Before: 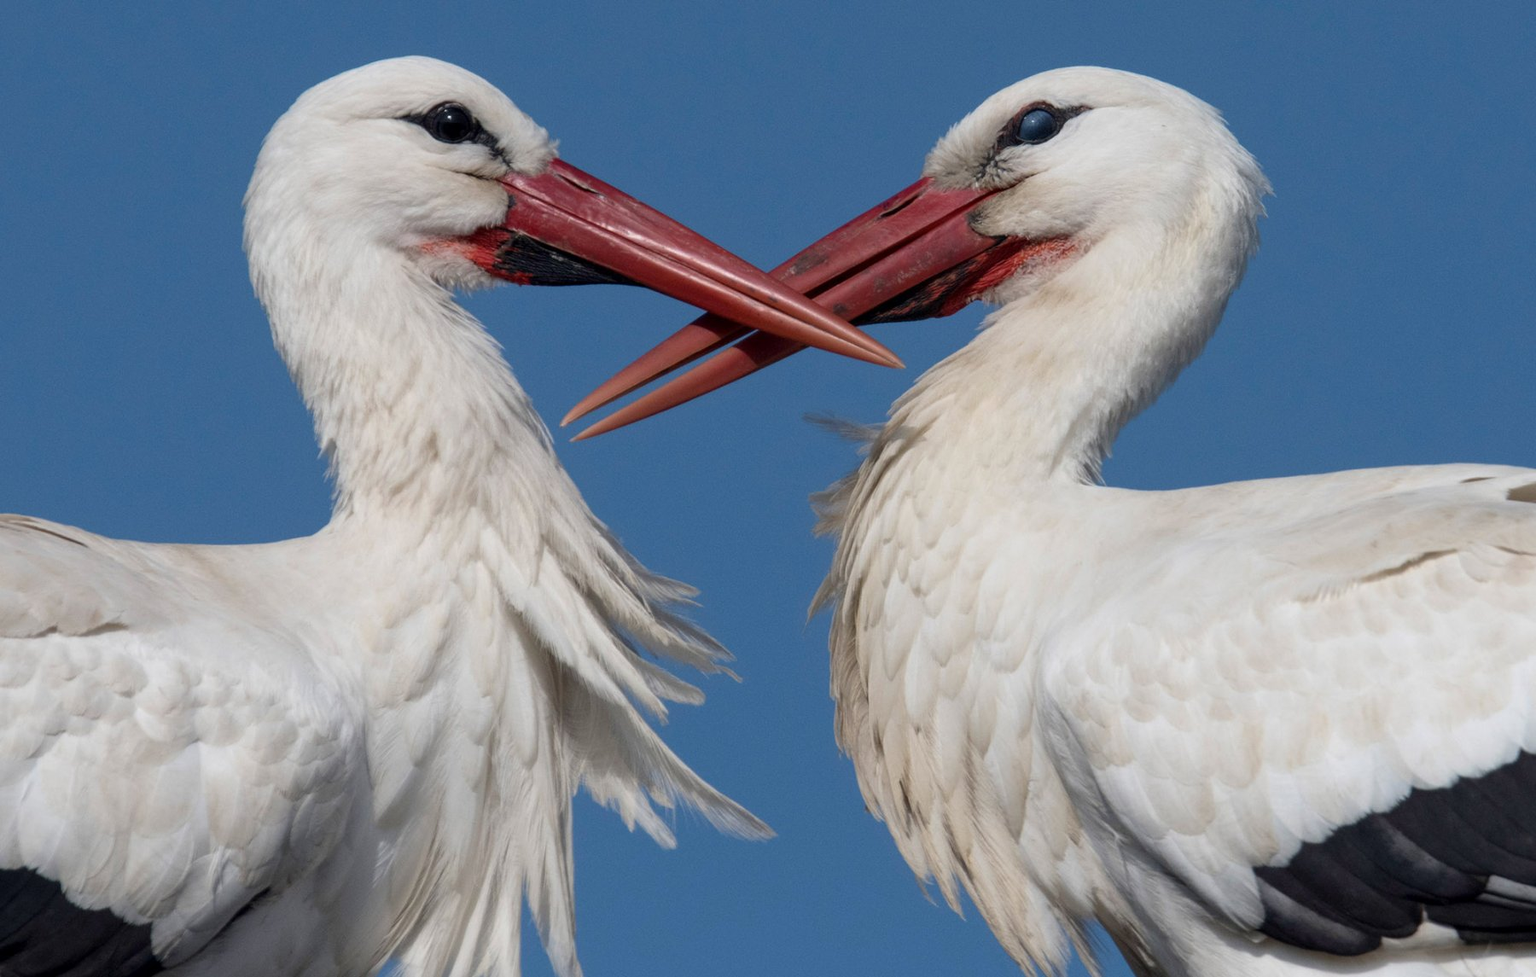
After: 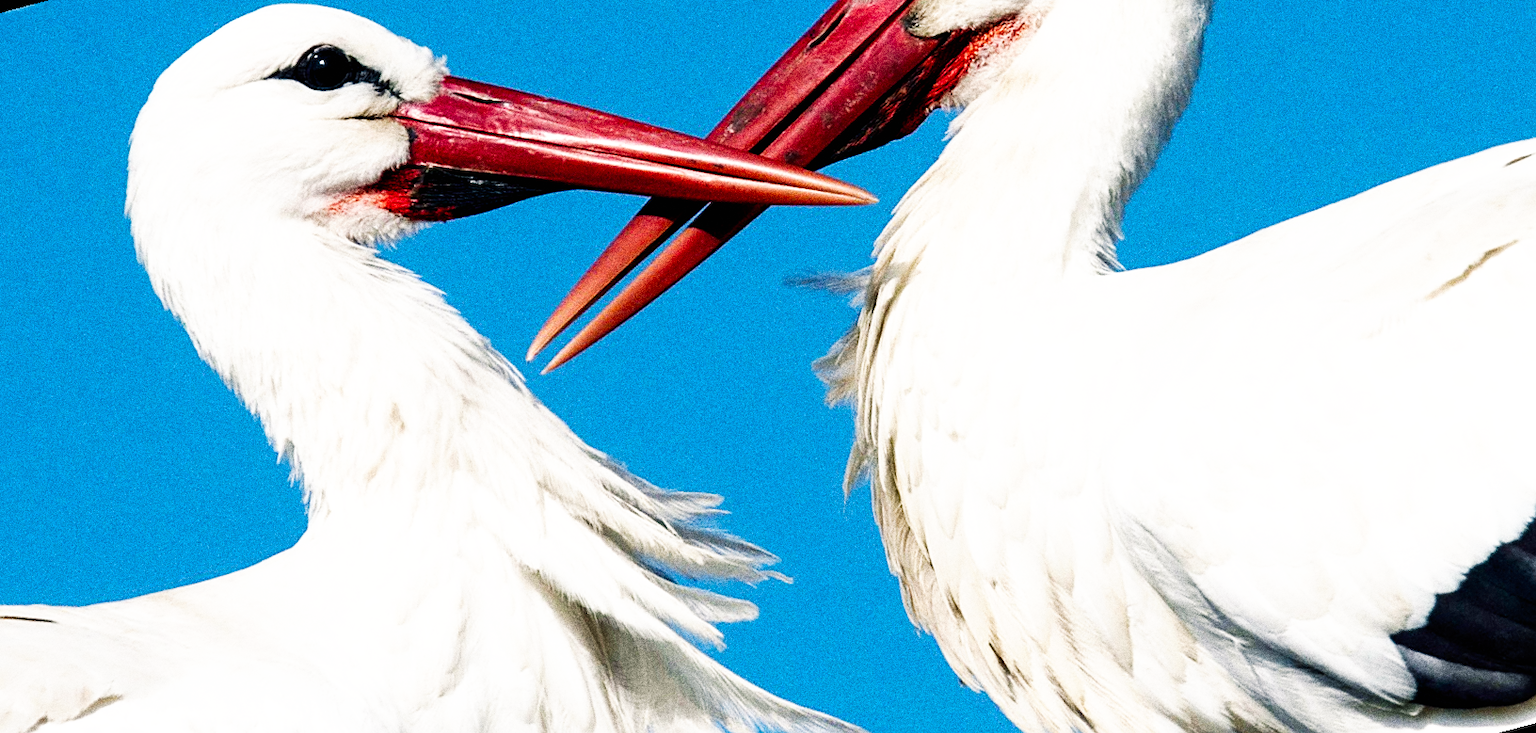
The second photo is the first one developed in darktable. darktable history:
rotate and perspective: rotation -14.8°, crop left 0.1, crop right 0.903, crop top 0.25, crop bottom 0.748
white balance: emerald 1
grain: strength 49.07%
sharpen: on, module defaults
base curve: curves: ch0 [(0, 0) (0.007, 0.004) (0.027, 0.03) (0.046, 0.07) (0.207, 0.54) (0.442, 0.872) (0.673, 0.972) (1, 1)], preserve colors none
color balance rgb: shadows lift › chroma 2.79%, shadows lift › hue 190.66°, power › hue 171.85°, highlights gain › chroma 2.16%, highlights gain › hue 75.26°, global offset › luminance -0.51%, perceptual saturation grading › highlights -33.8%, perceptual saturation grading › mid-tones 14.98%, perceptual saturation grading › shadows 48.43%, perceptual brilliance grading › highlights 15.68%, perceptual brilliance grading › mid-tones 6.62%, perceptual brilliance grading › shadows -14.98%, global vibrance 11.32%, contrast 5.05%
